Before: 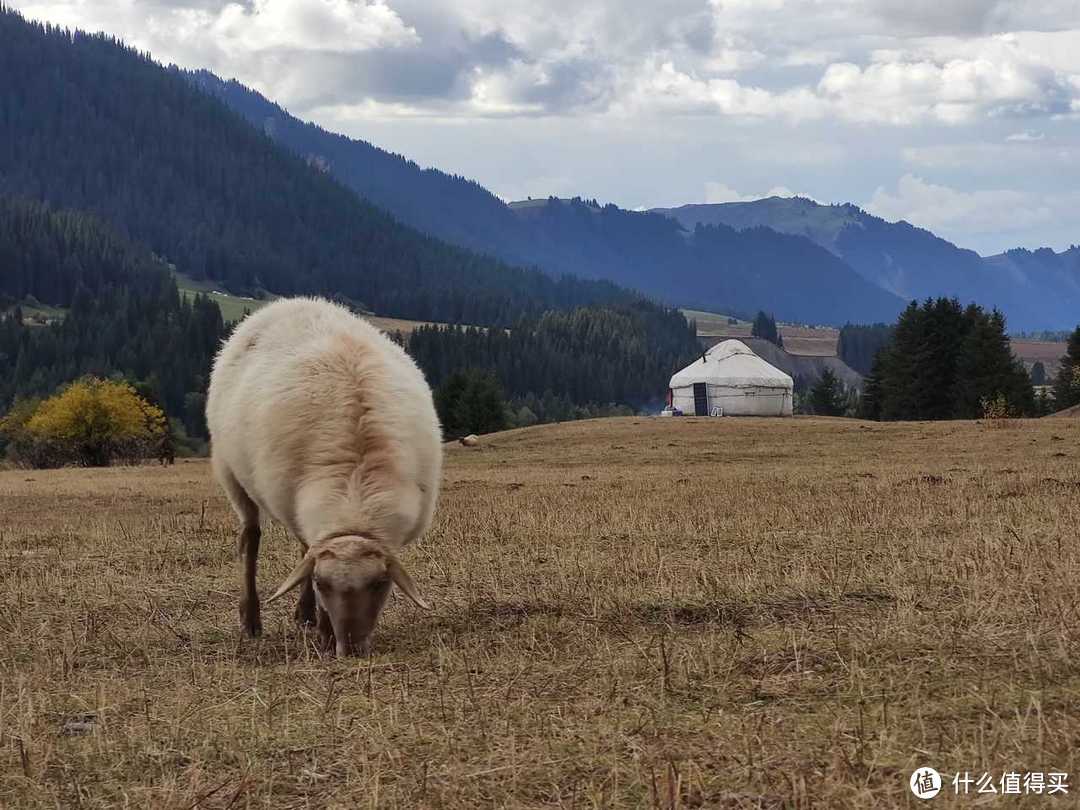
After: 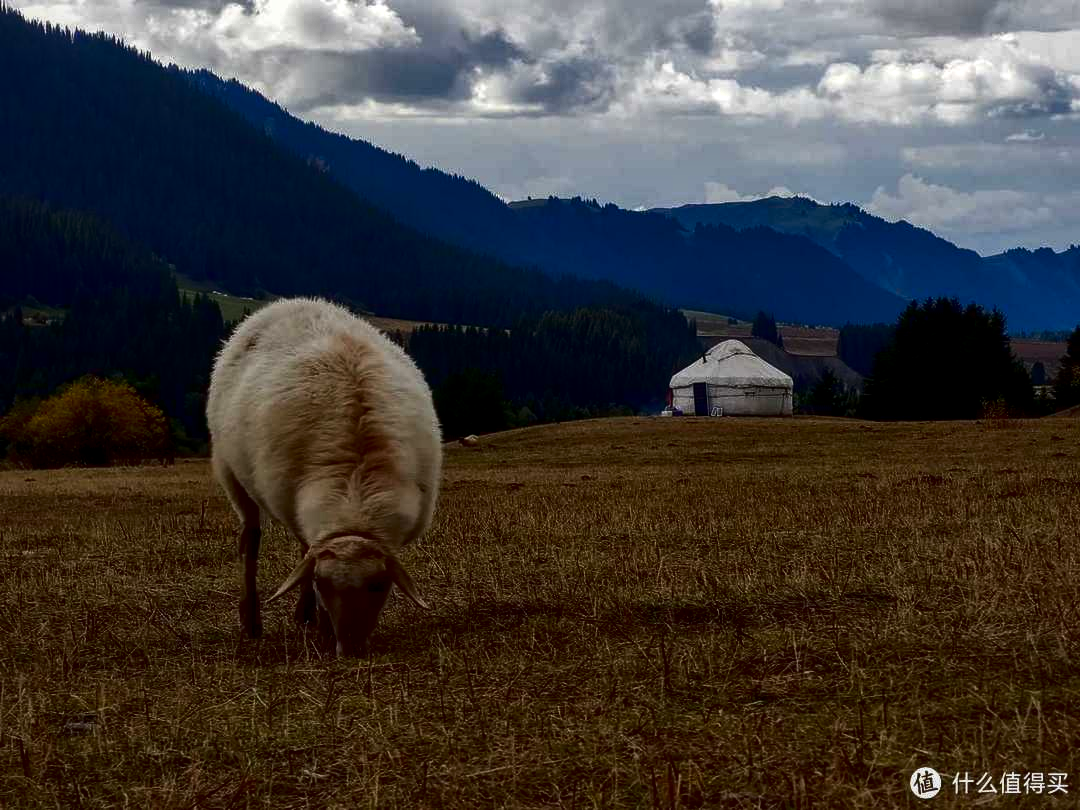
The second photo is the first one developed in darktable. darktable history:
local contrast: on, module defaults
contrast brightness saturation: contrast 0.089, brightness -0.607, saturation 0.173
